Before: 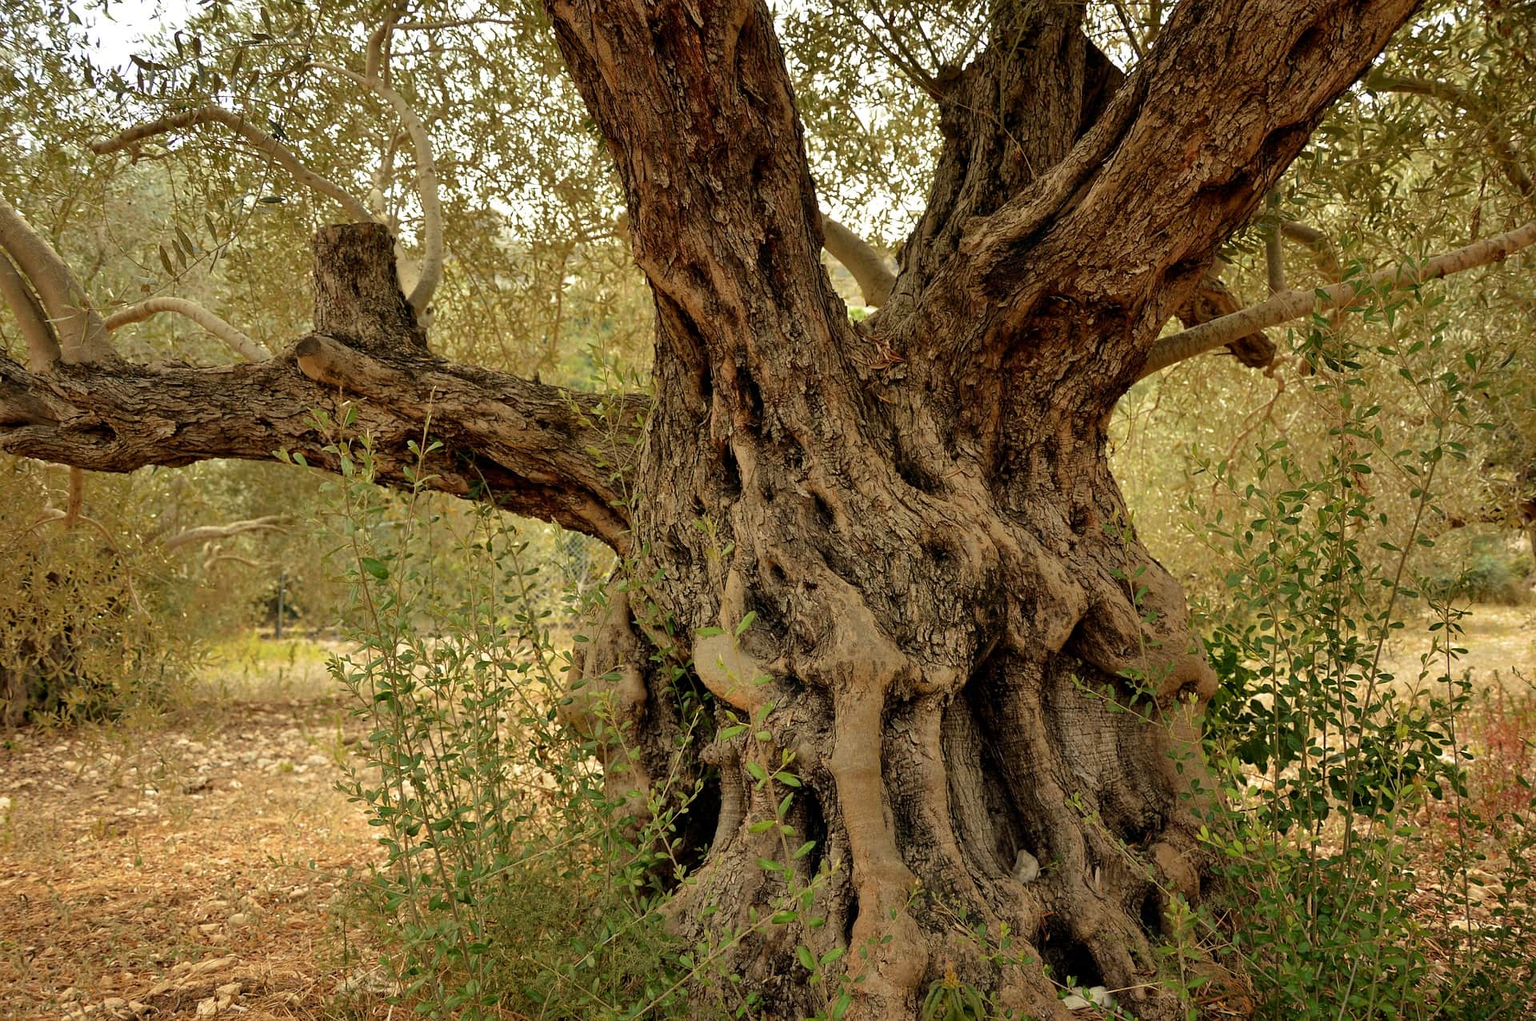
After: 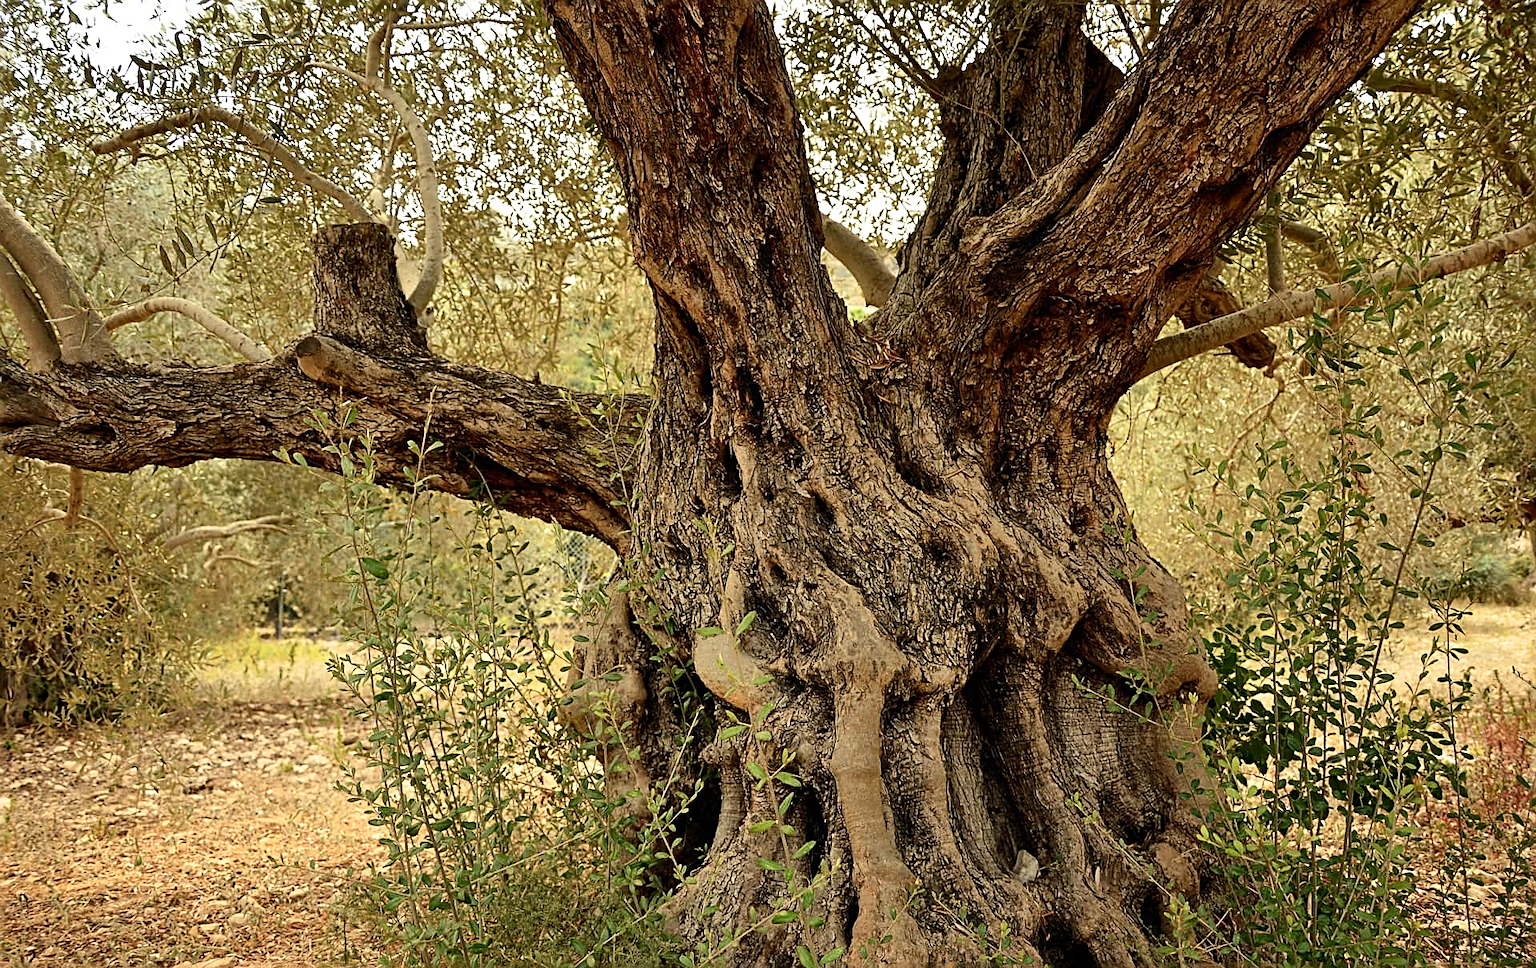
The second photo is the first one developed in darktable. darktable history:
sharpen: radius 2.644, amount 0.66
contrast brightness saturation: contrast 0.243, brightness 0.089
crop and rotate: top 0.004%, bottom 5.093%
